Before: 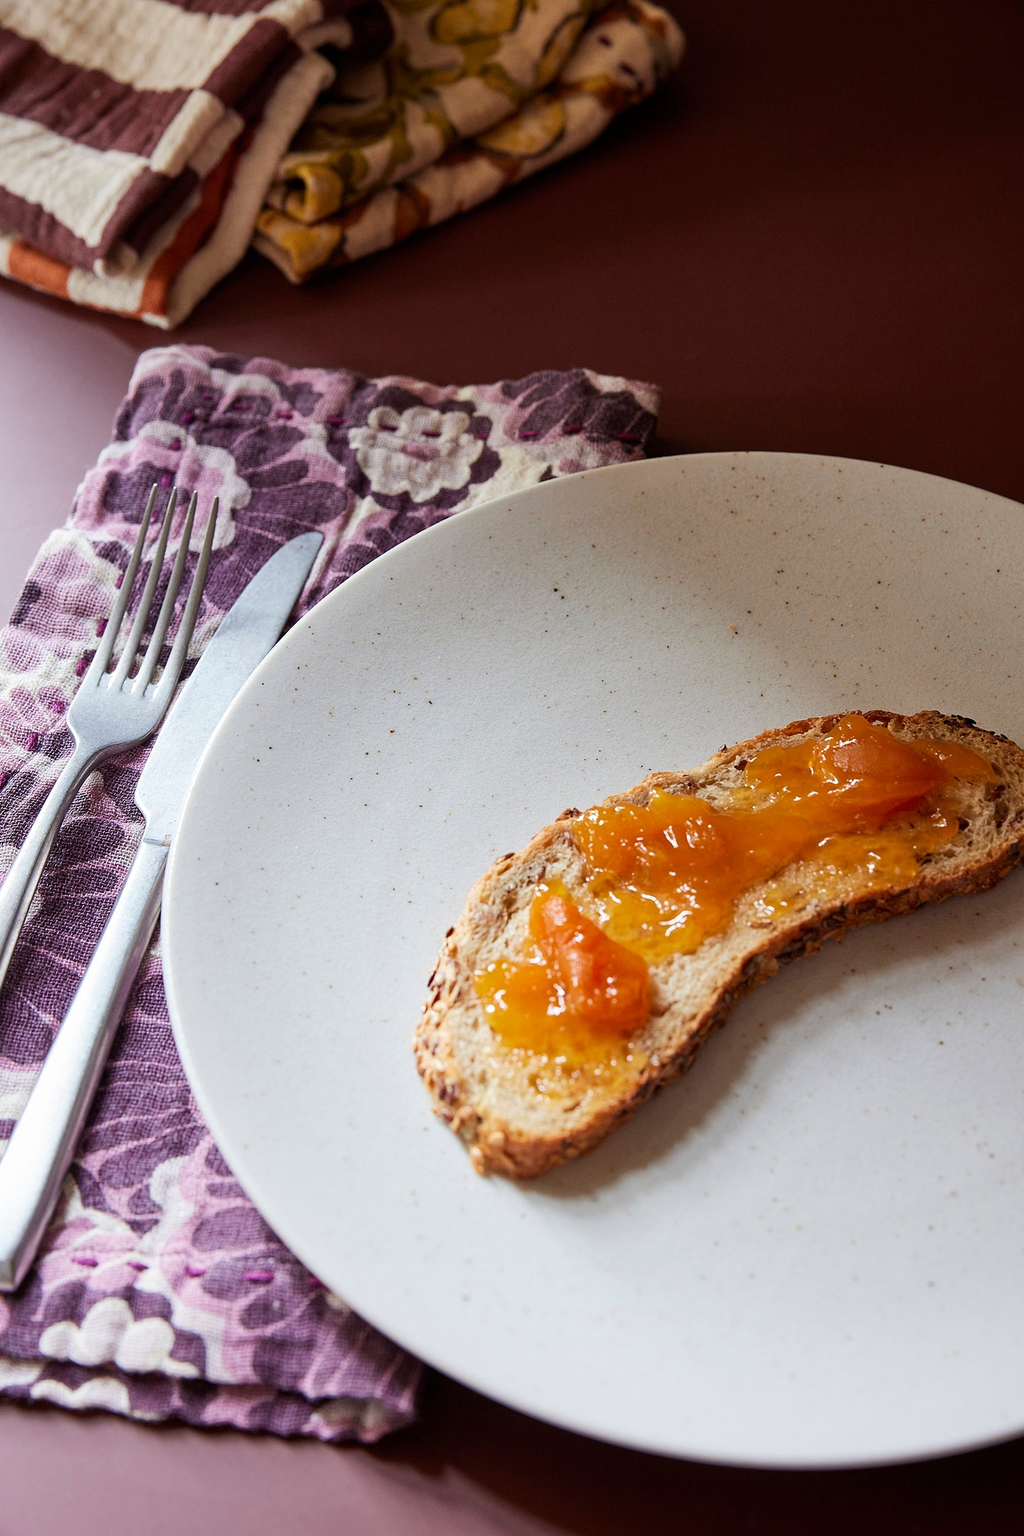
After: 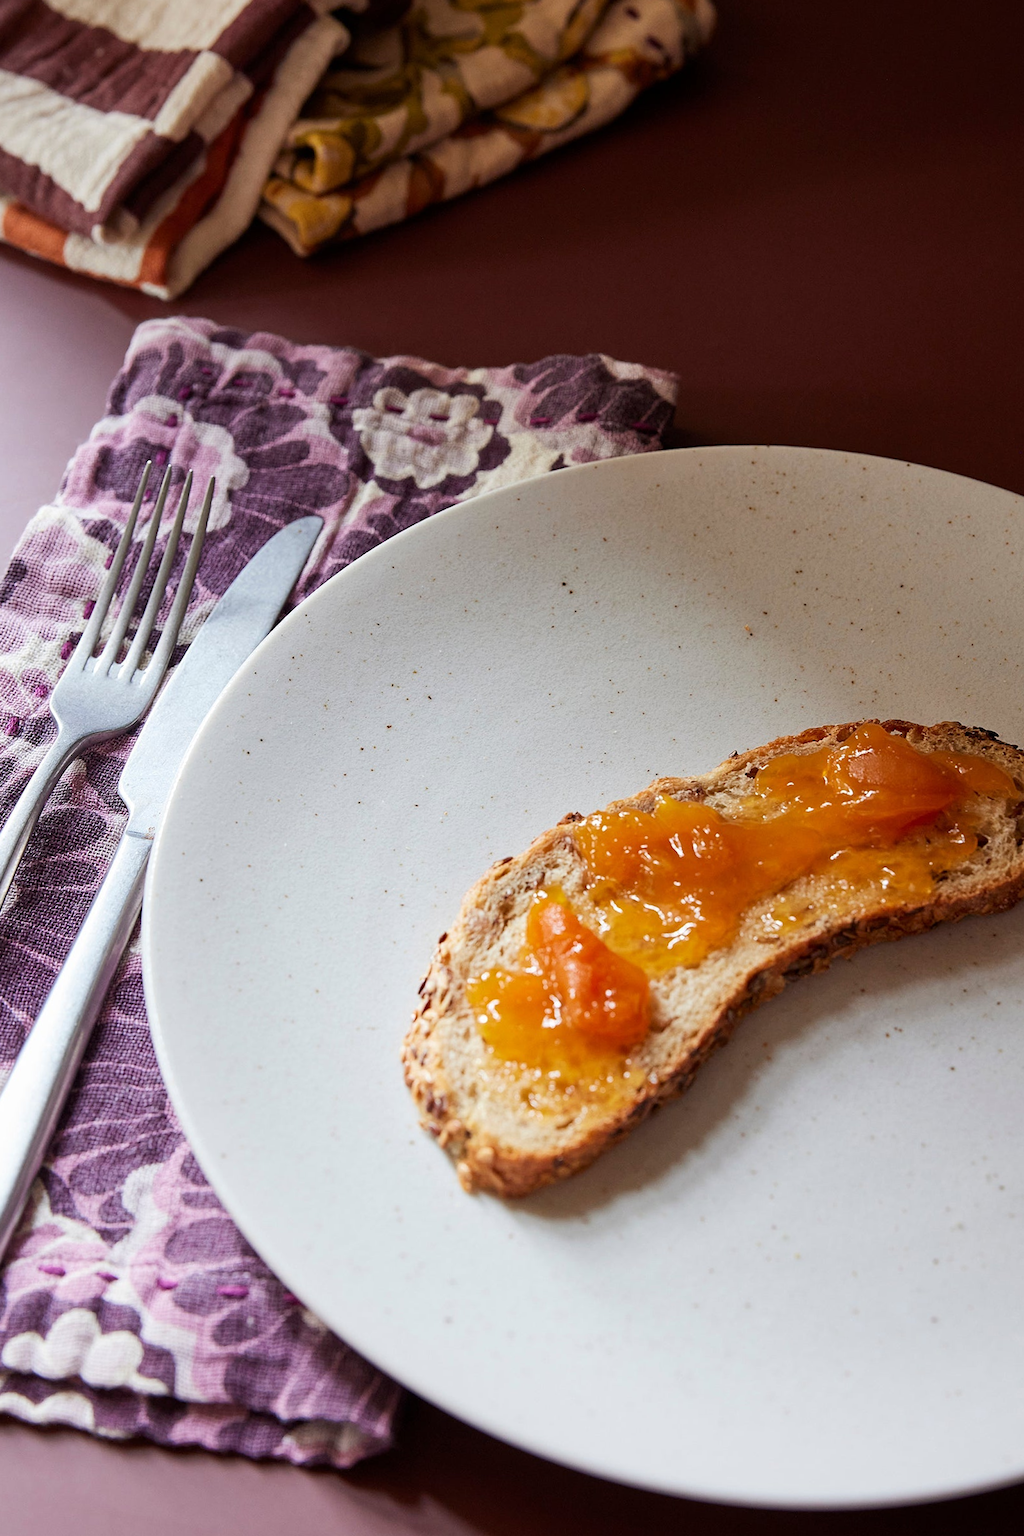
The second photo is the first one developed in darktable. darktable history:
crop and rotate: angle -1.69°
